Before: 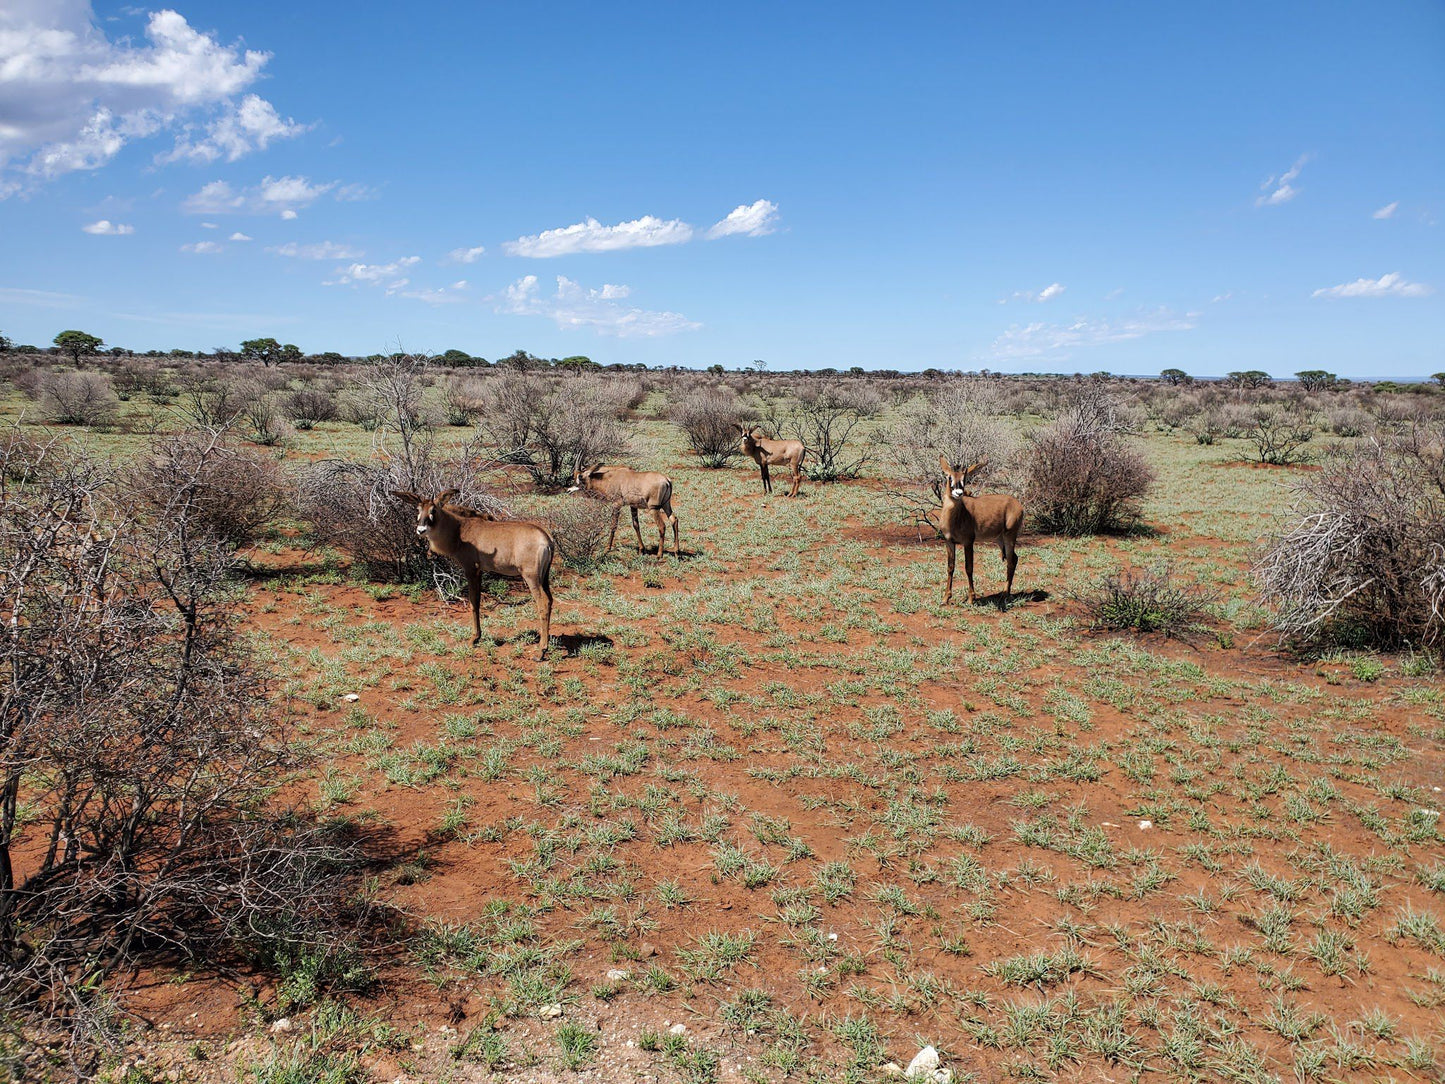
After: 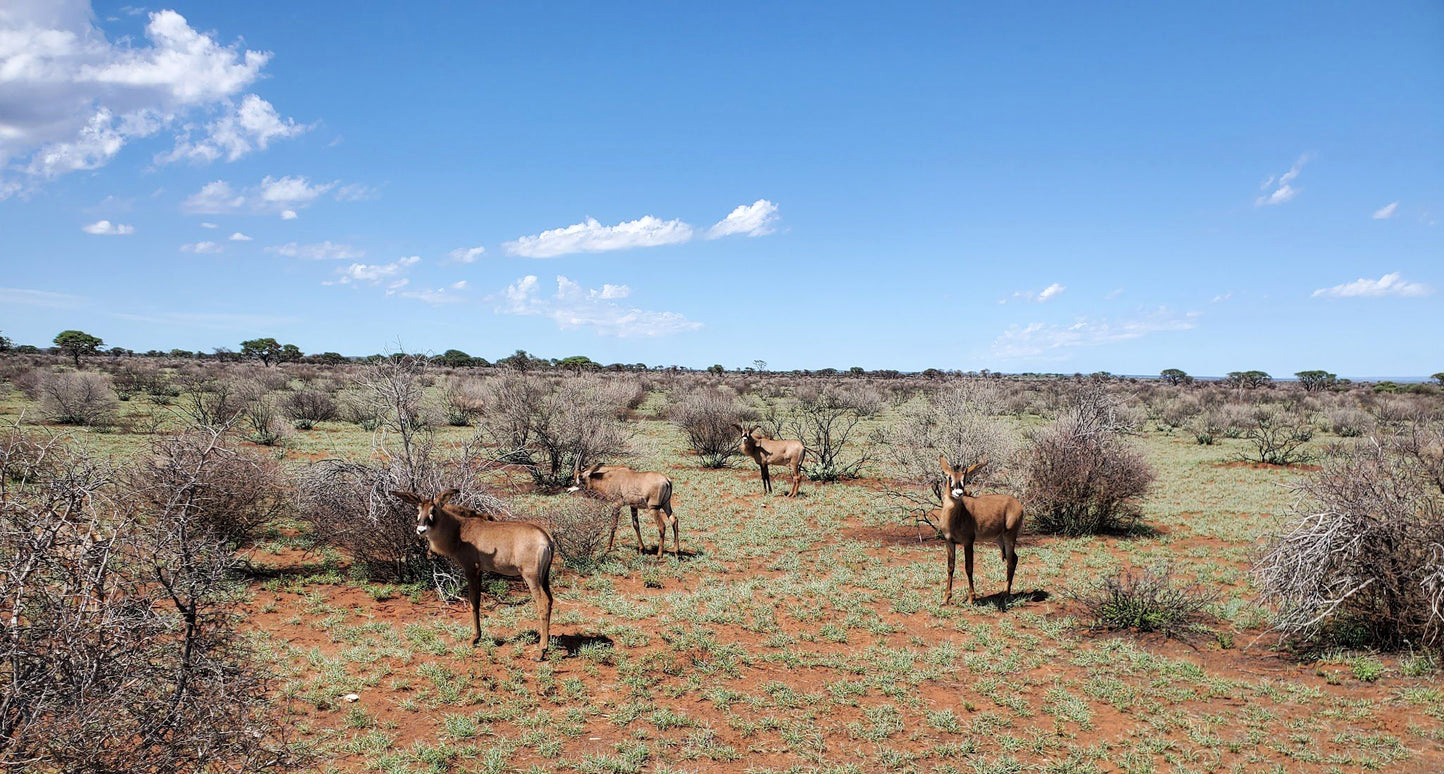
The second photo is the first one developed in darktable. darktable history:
tone curve: curves: ch0 [(0, 0) (0.003, 0.003) (0.011, 0.012) (0.025, 0.026) (0.044, 0.046) (0.069, 0.072) (0.1, 0.104) (0.136, 0.141) (0.177, 0.185) (0.224, 0.234) (0.277, 0.289) (0.335, 0.349) (0.399, 0.415) (0.468, 0.488) (0.543, 0.566) (0.623, 0.649) (0.709, 0.739) (0.801, 0.834) (0.898, 0.923) (1, 1)], color space Lab, independent channels, preserve colors none
crop: right 0%, bottom 28.581%
